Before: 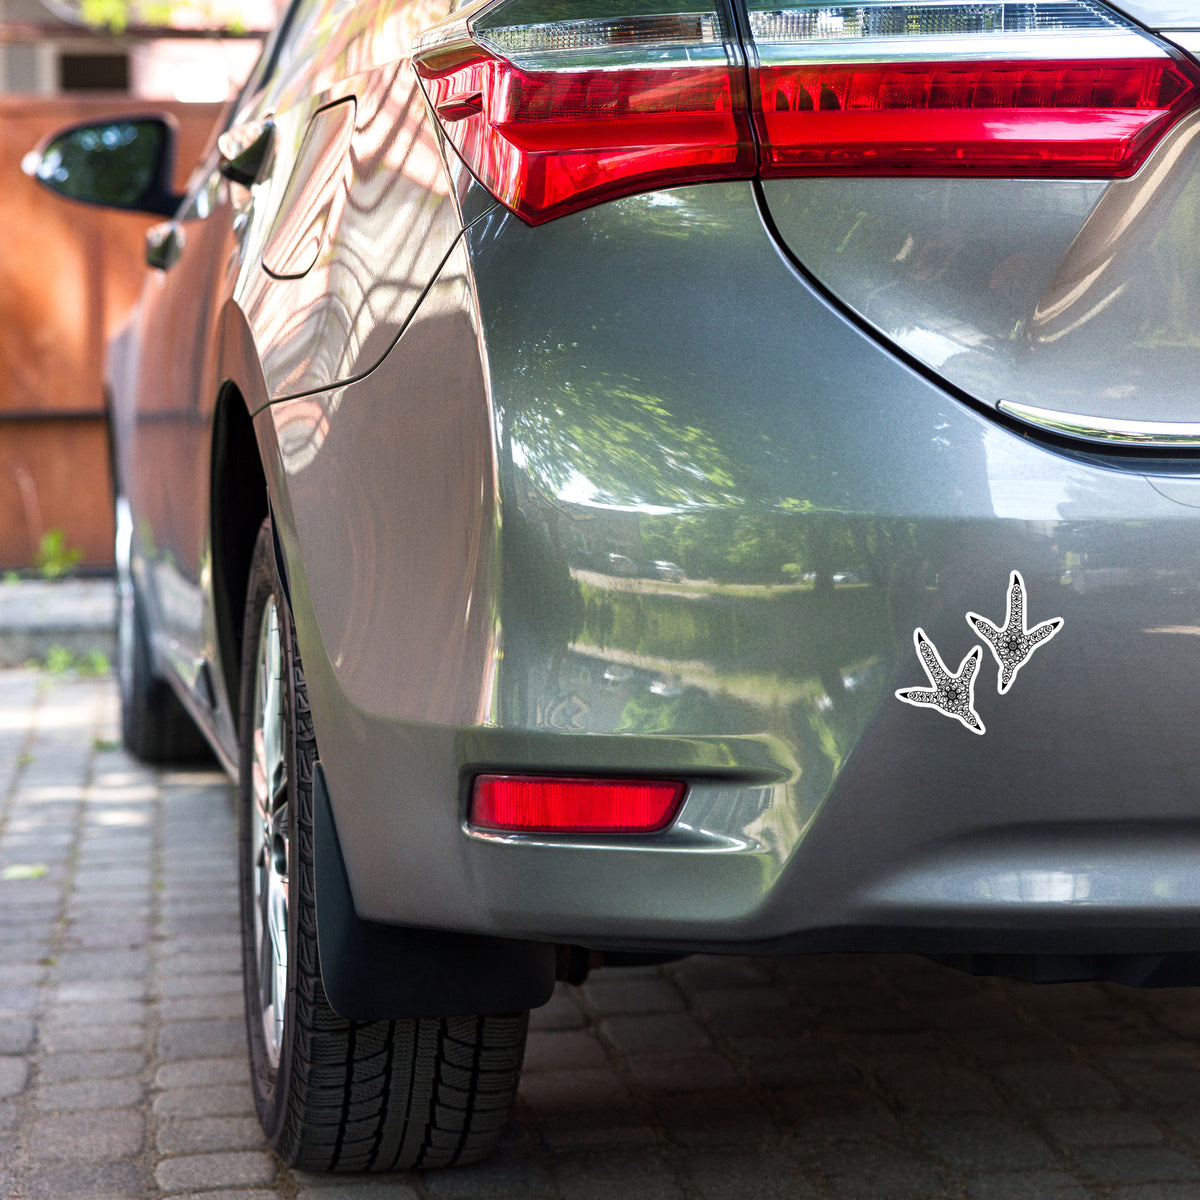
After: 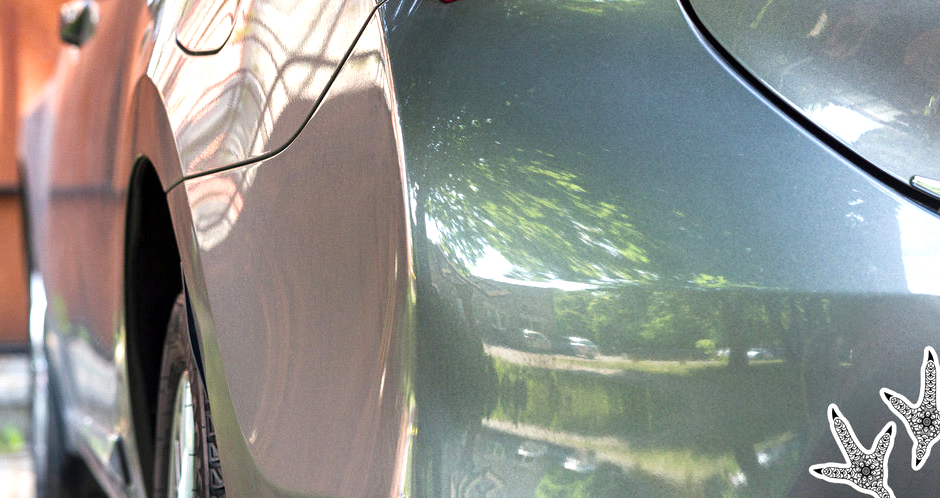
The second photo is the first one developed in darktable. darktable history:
crop: left 7.191%, top 18.745%, right 14.454%, bottom 39.737%
exposure: exposure 0.298 EV, compensate exposure bias true, compensate highlight preservation false
